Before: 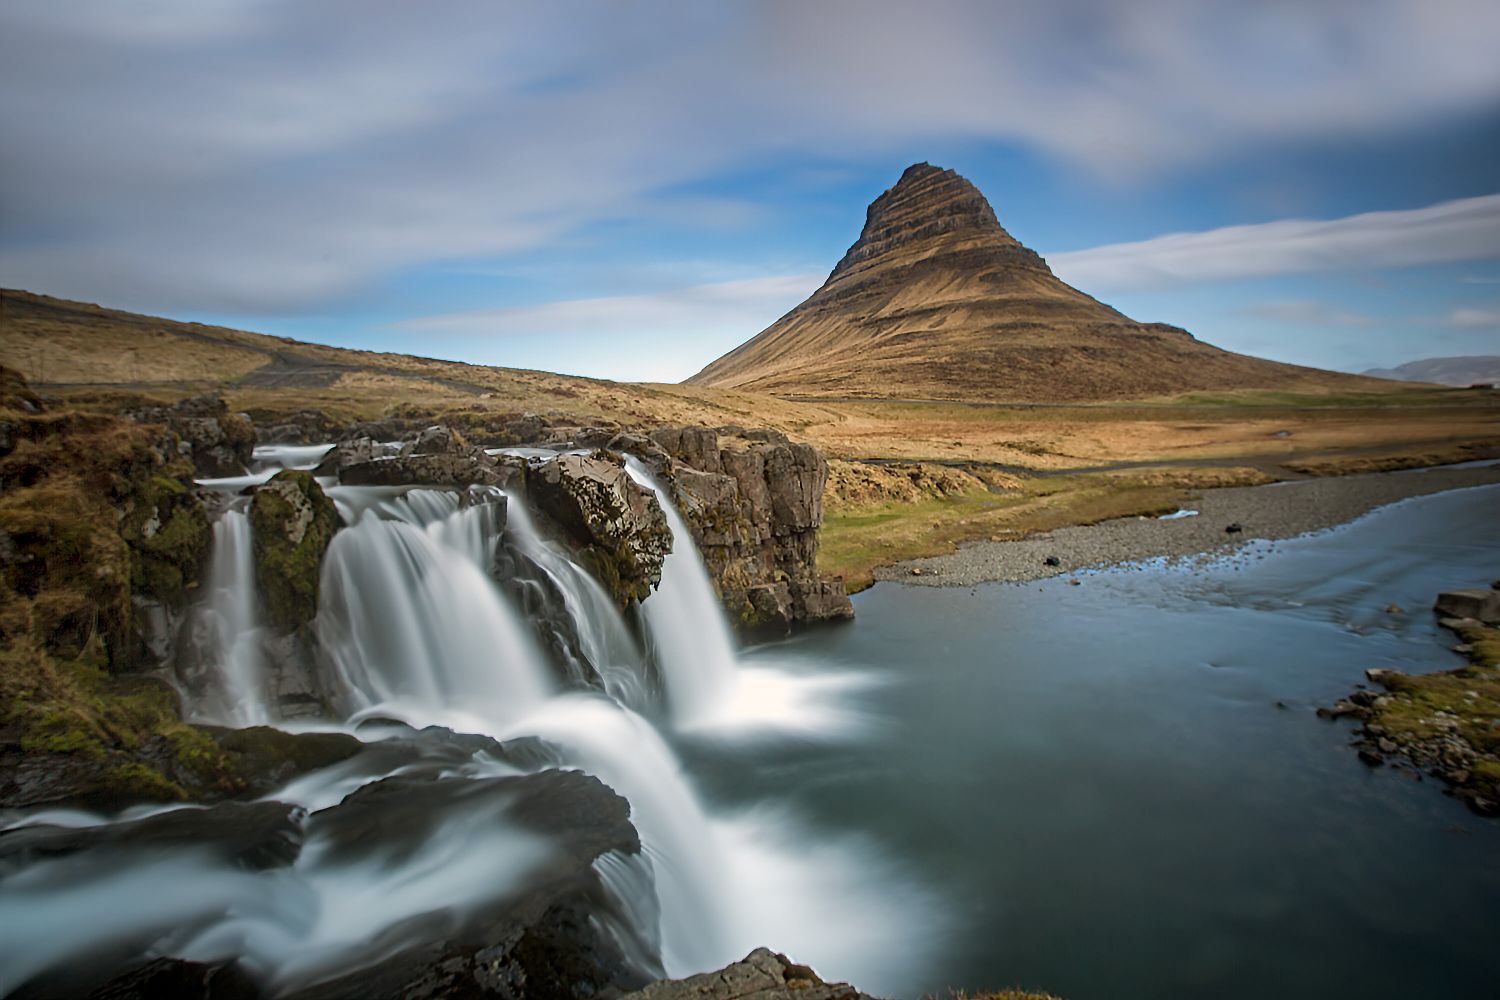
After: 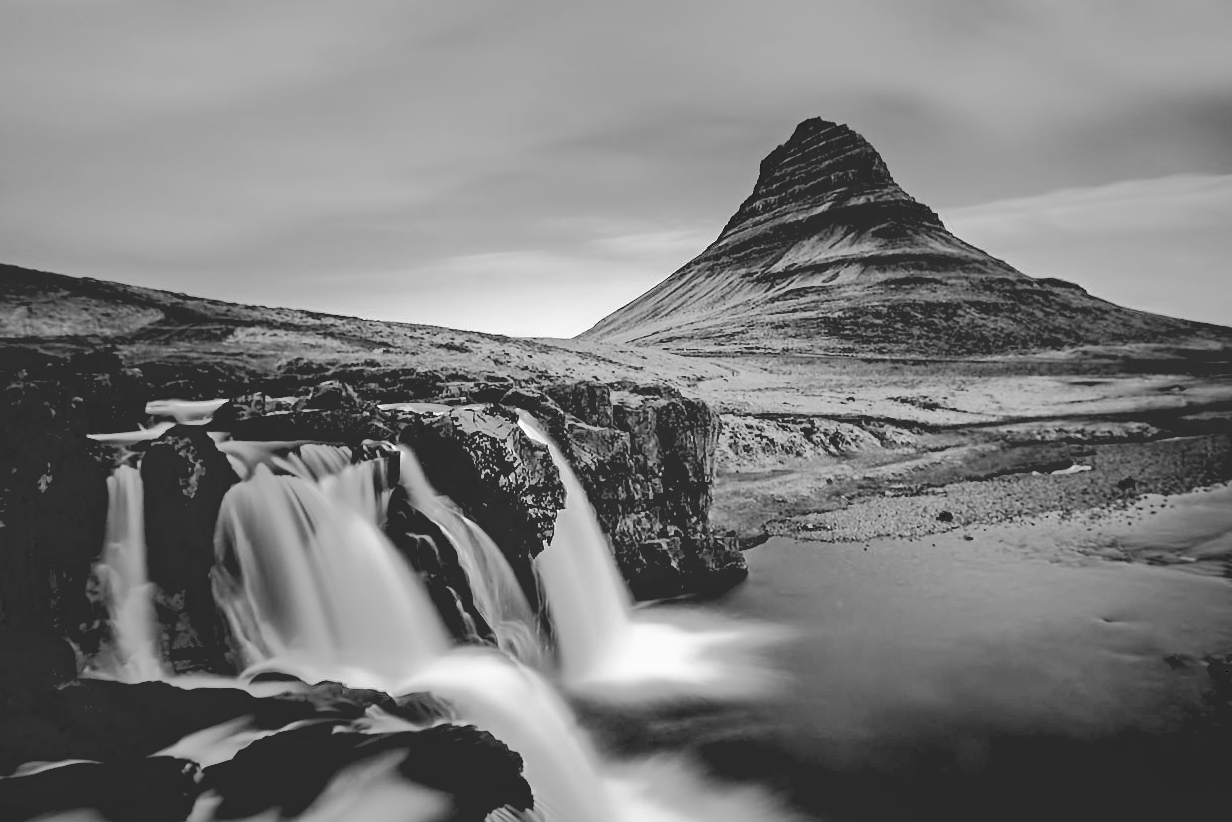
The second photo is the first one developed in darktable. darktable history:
crop and rotate: left 7.196%, top 4.574%, right 10.605%, bottom 13.178%
tone curve: curves: ch0 [(0, 0) (0.253, 0.237) (1, 1)]; ch1 [(0, 0) (0.411, 0.385) (0.502, 0.506) (0.557, 0.565) (0.66, 0.683) (1, 1)]; ch2 [(0, 0) (0.394, 0.413) (0.5, 0.5) (1, 1)], color space Lab, independent channels, preserve colors none
base curve: curves: ch0 [(0.065, 0.026) (0.236, 0.358) (0.53, 0.546) (0.777, 0.841) (0.924, 0.992)], preserve colors average RGB
monochrome: a 32, b 64, size 2.3
